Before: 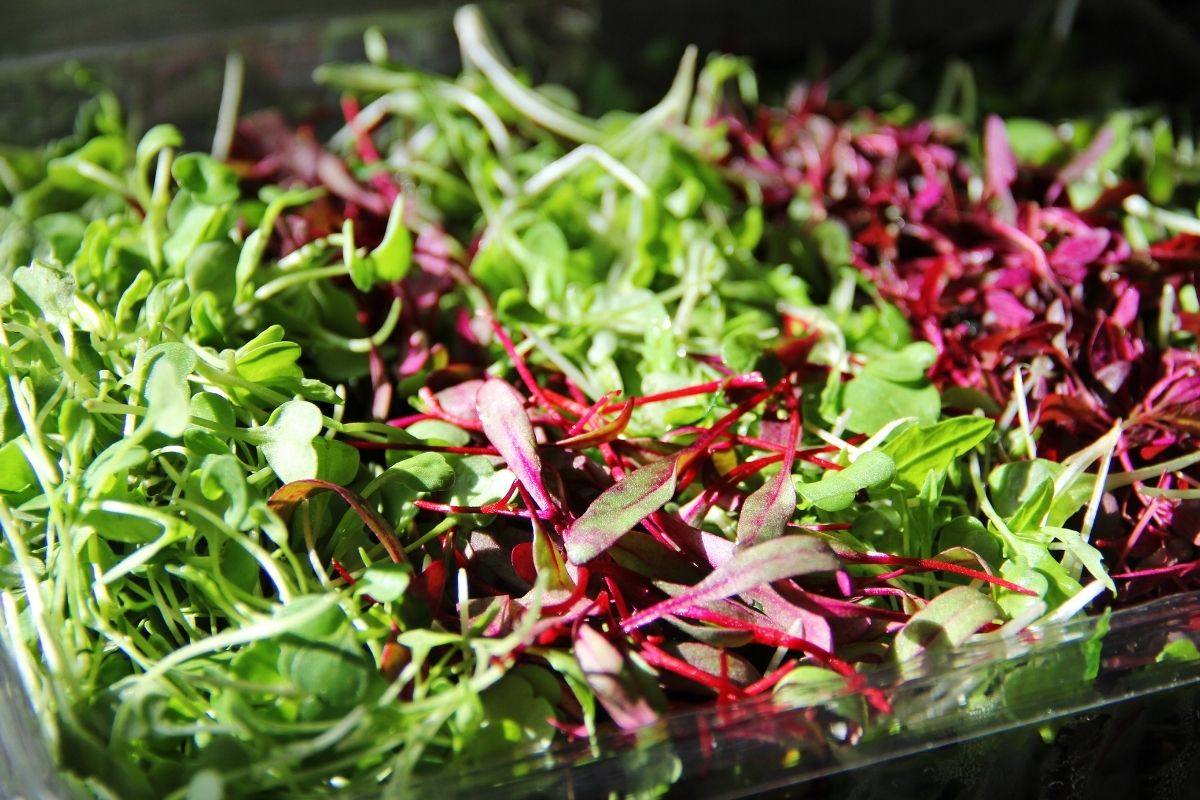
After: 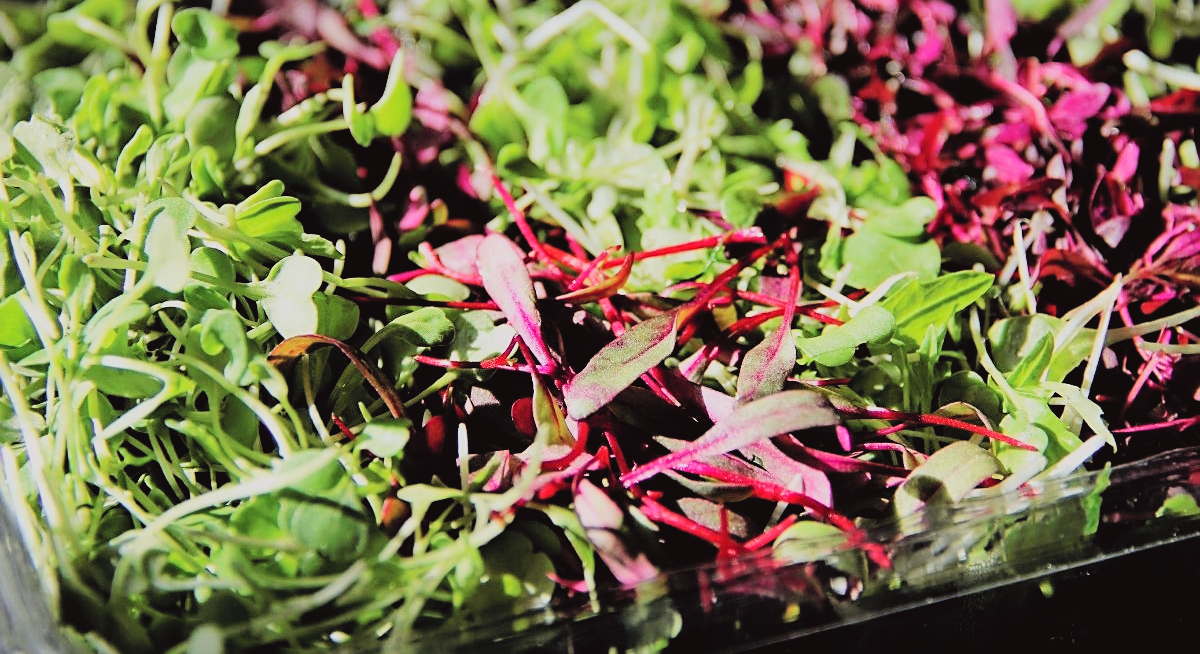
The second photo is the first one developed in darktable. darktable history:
crop and rotate: top 18.205%
tone curve: curves: ch0 [(0, 0.029) (0.253, 0.237) (1, 0.945)]; ch1 [(0, 0) (0.401, 0.42) (0.442, 0.47) (0.492, 0.498) (0.511, 0.523) (0.557, 0.565) (0.66, 0.683) (1, 1)]; ch2 [(0, 0) (0.394, 0.413) (0.5, 0.5) (0.578, 0.568) (1, 1)], color space Lab, independent channels, preserve colors none
contrast brightness saturation: brightness 0.142
sharpen: on, module defaults
filmic rgb: black relative exposure -4.98 EV, white relative exposure 4 EV, threshold 5.95 EV, hardness 2.9, contrast 1.407, enable highlight reconstruction true
